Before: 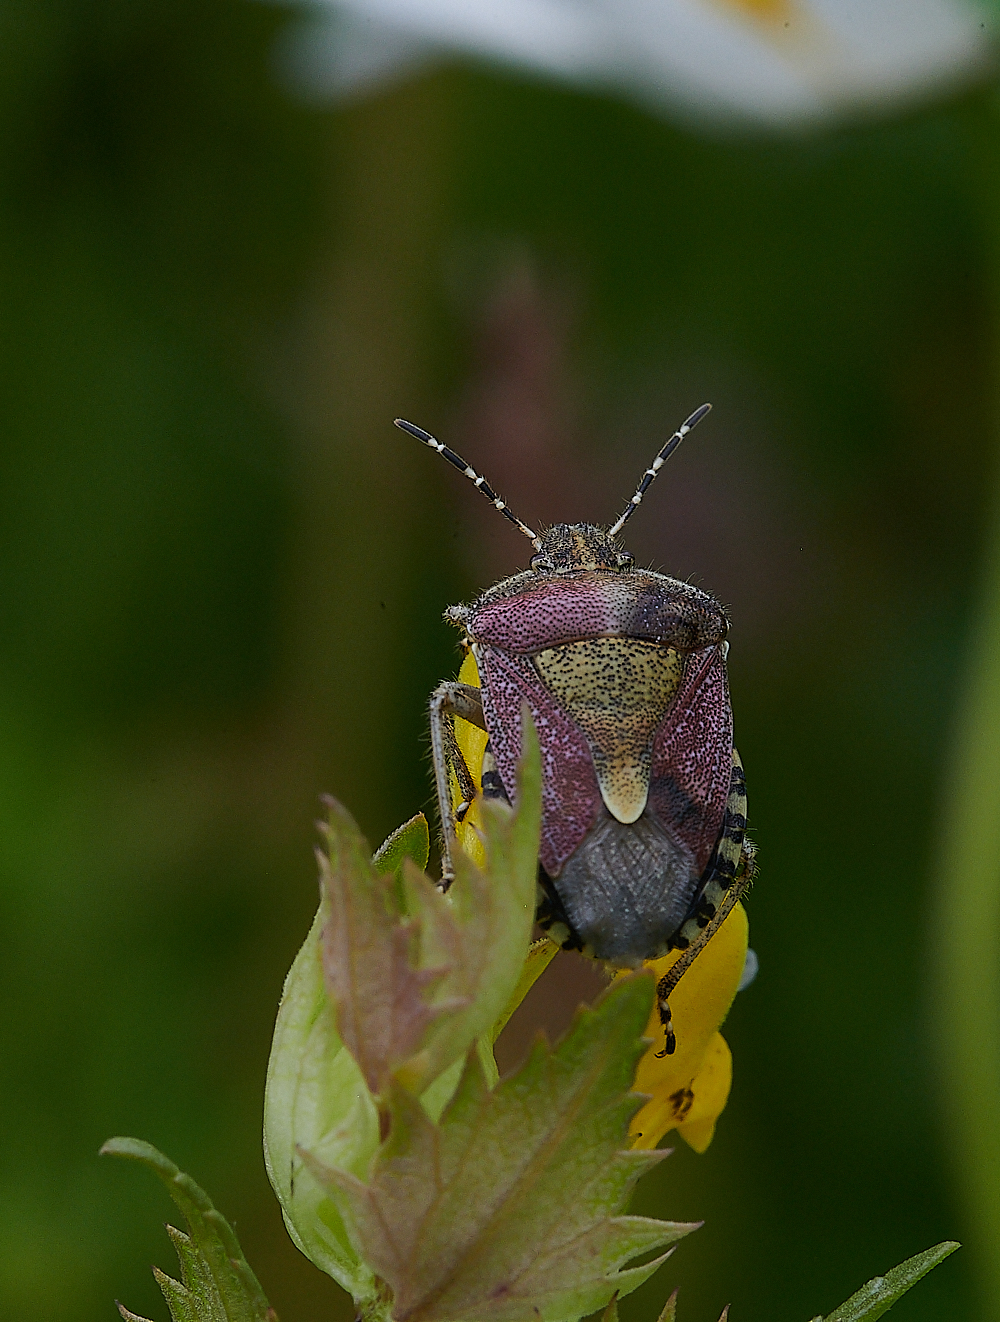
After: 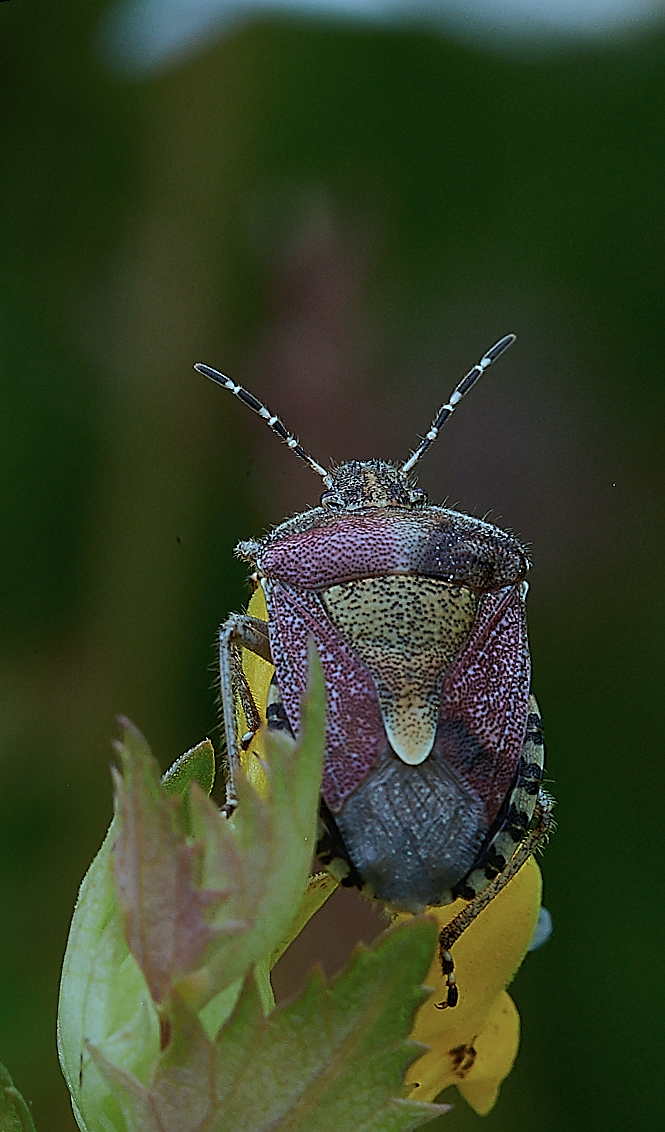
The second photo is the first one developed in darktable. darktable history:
color correction: highlights a* -9.73, highlights b* -21.22
crop and rotate: left 13.409%, right 19.924%
rotate and perspective: rotation 1.69°, lens shift (vertical) -0.023, lens shift (horizontal) -0.291, crop left 0.025, crop right 0.988, crop top 0.092, crop bottom 0.842
sharpen: on, module defaults
